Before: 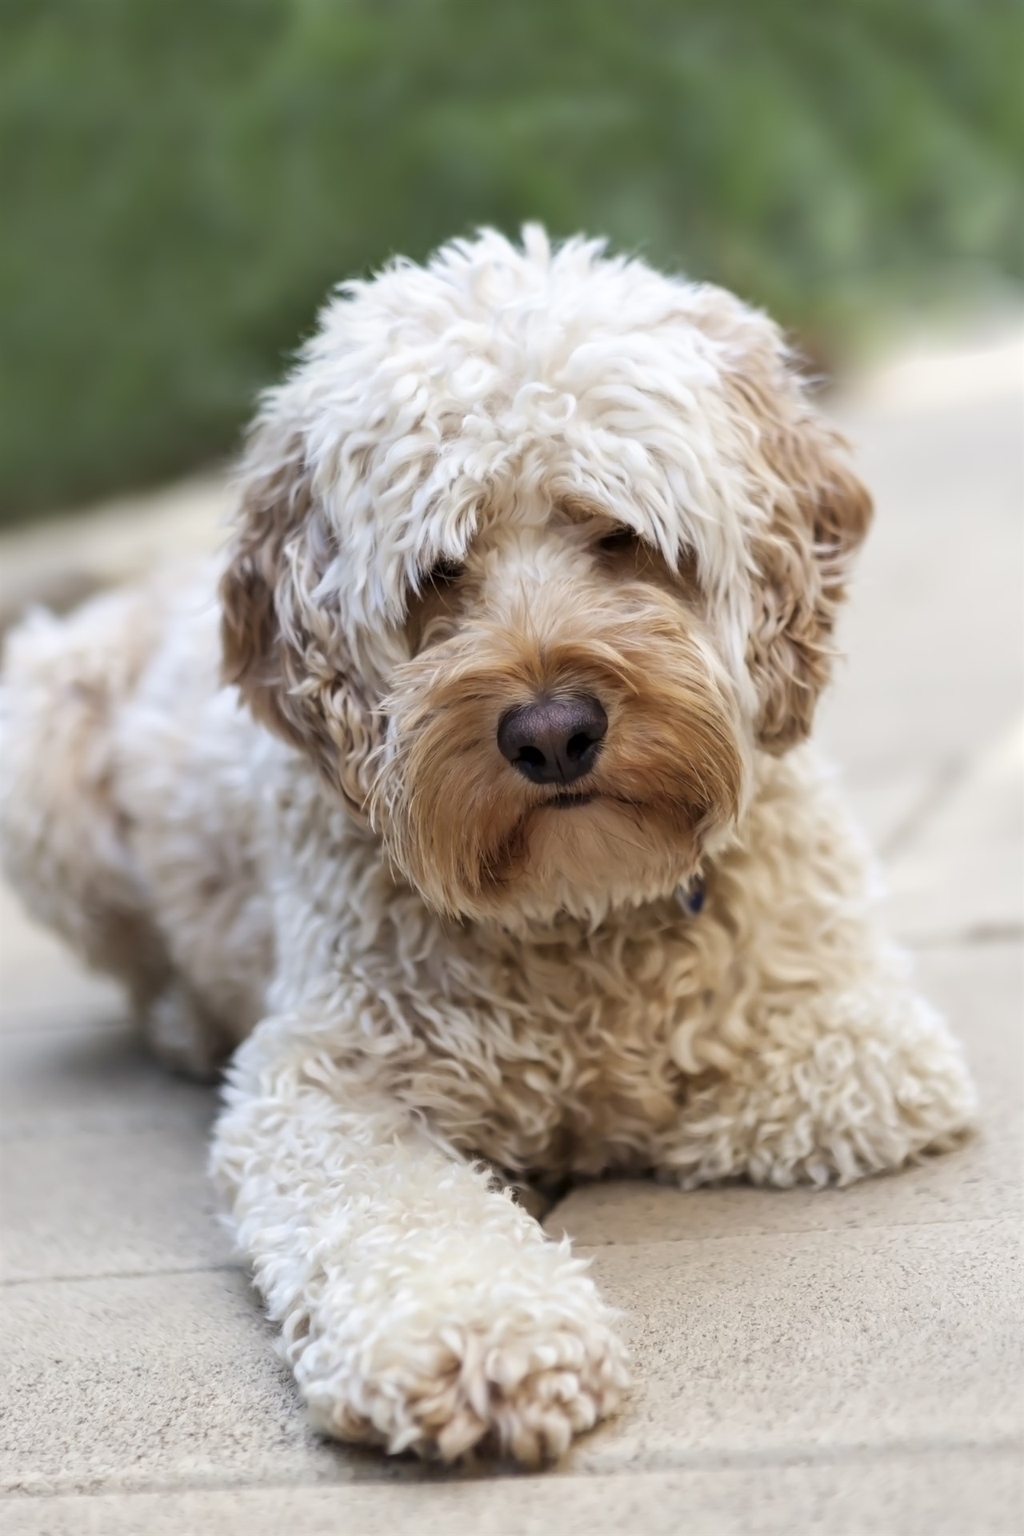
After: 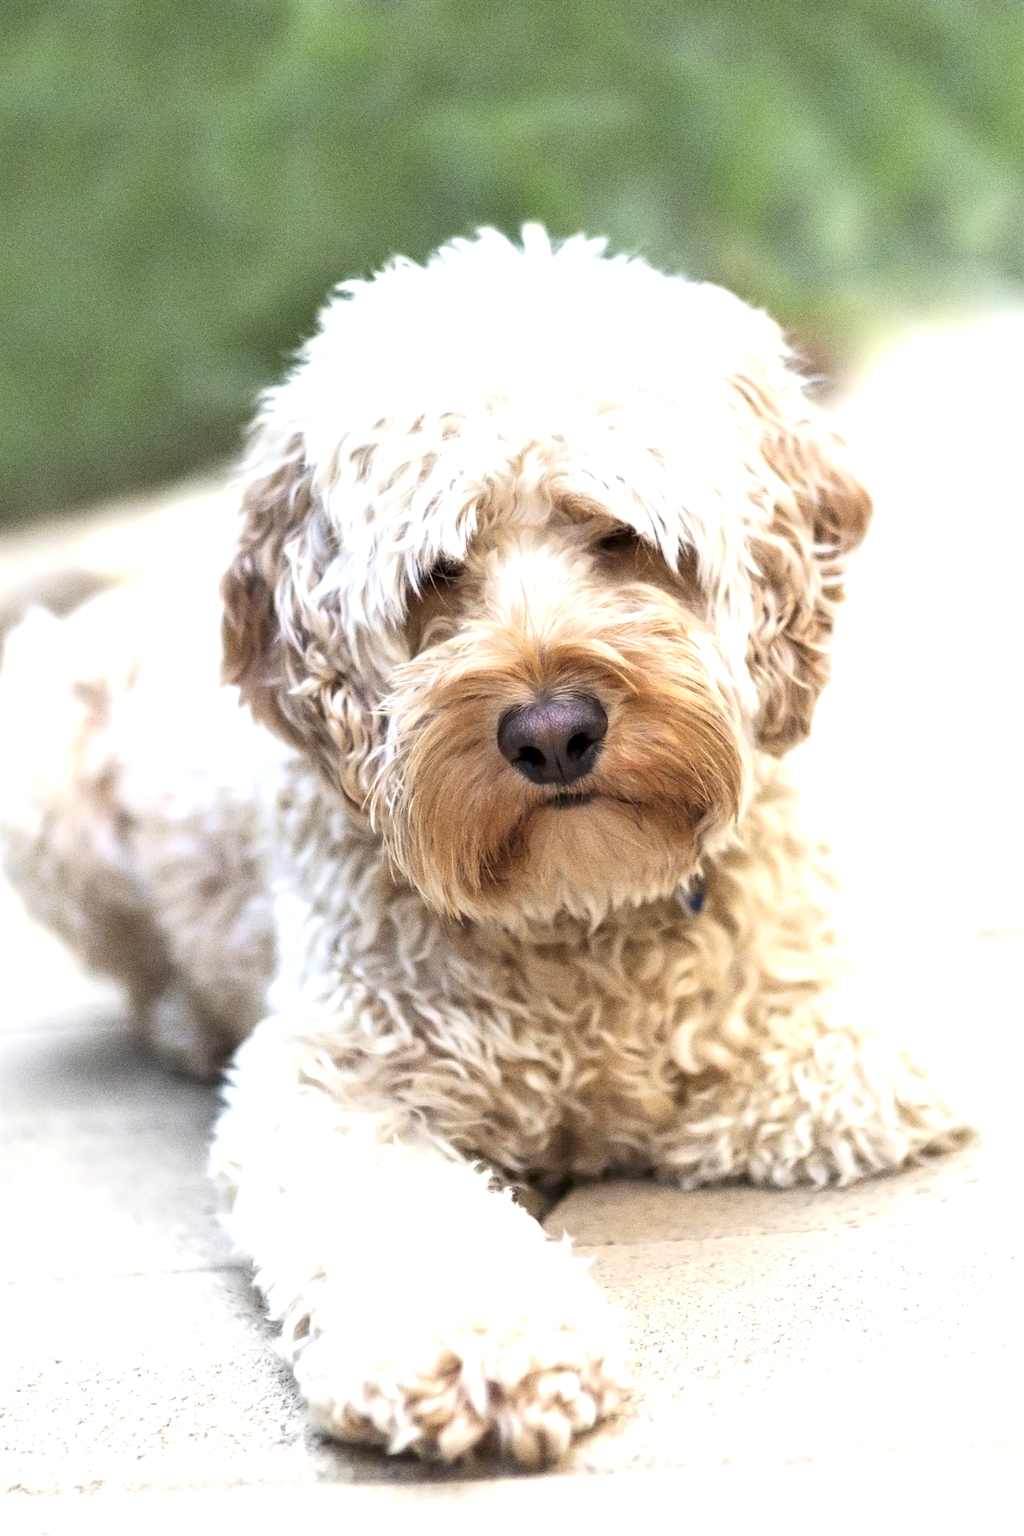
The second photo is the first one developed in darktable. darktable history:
exposure: exposure 1 EV, compensate highlight preservation false
grain: coarseness 0.09 ISO, strength 40%
